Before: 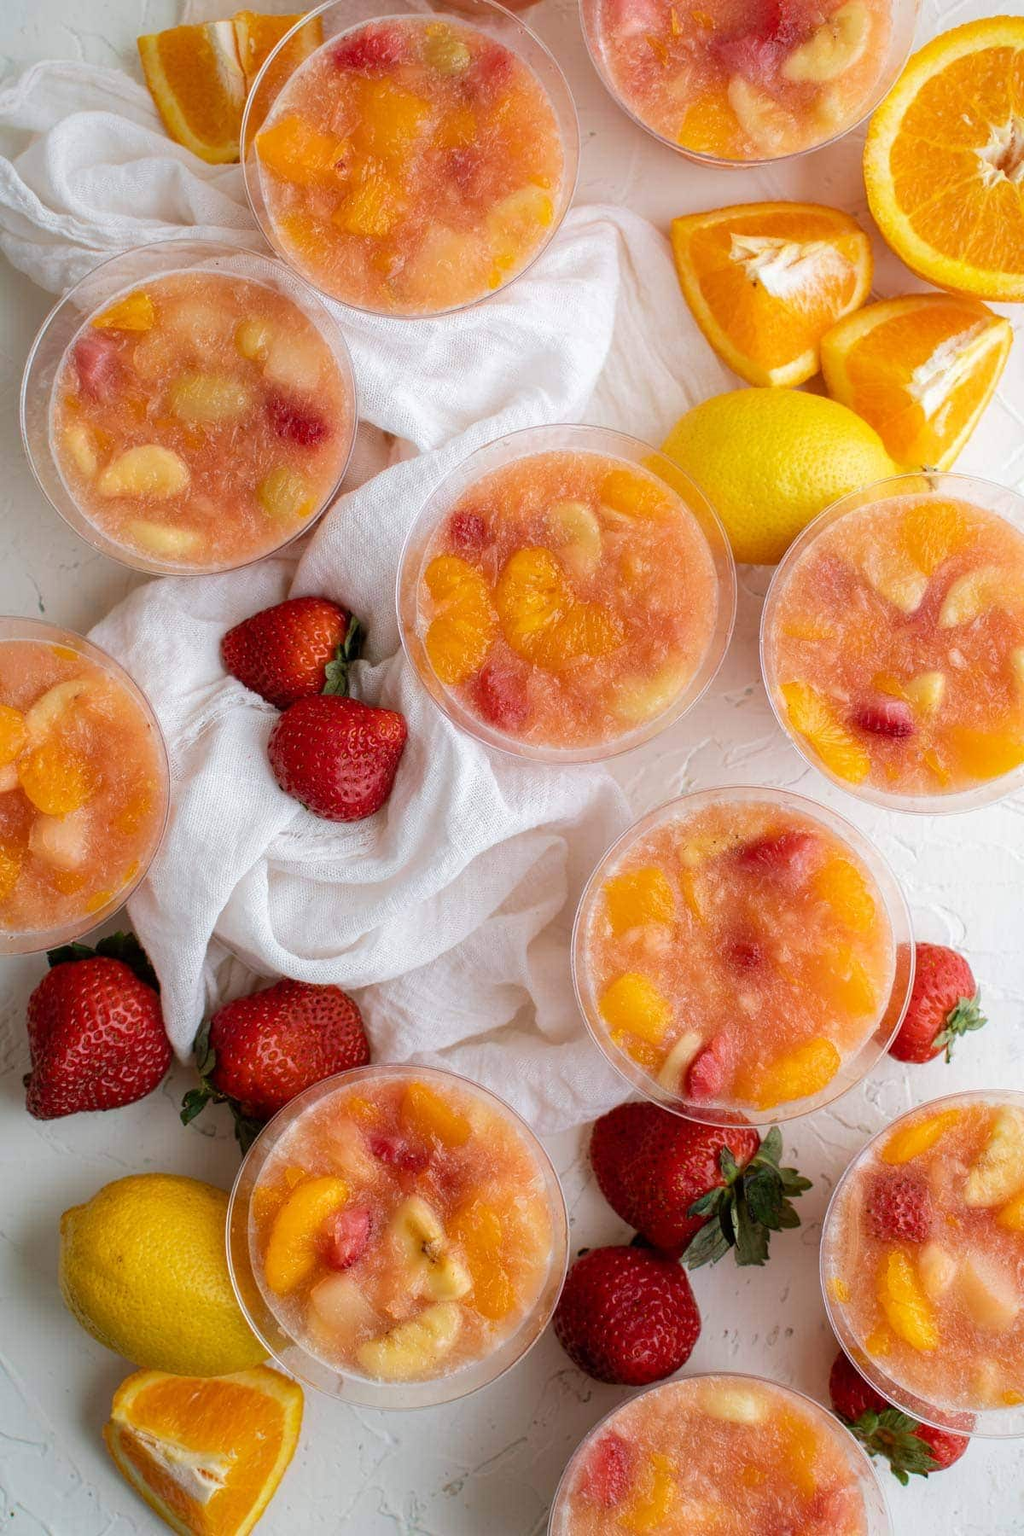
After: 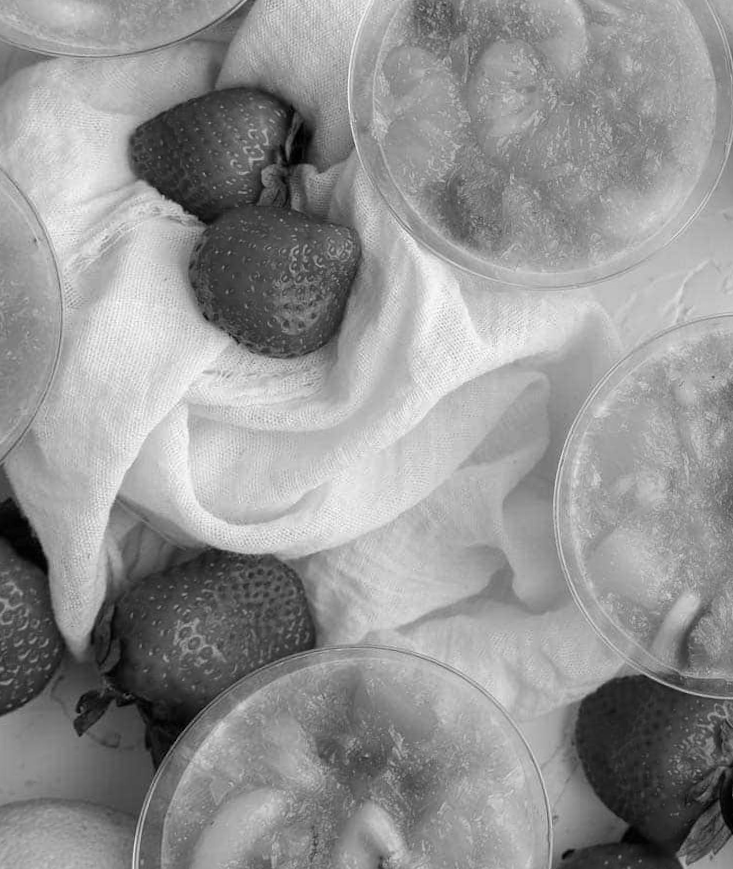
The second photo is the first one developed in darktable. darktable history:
monochrome: on, module defaults
rotate and perspective: rotation -0.013°, lens shift (vertical) -0.027, lens shift (horizontal) 0.178, crop left 0.016, crop right 0.989, crop top 0.082, crop bottom 0.918
crop: left 13.312%, top 31.28%, right 24.627%, bottom 15.582%
